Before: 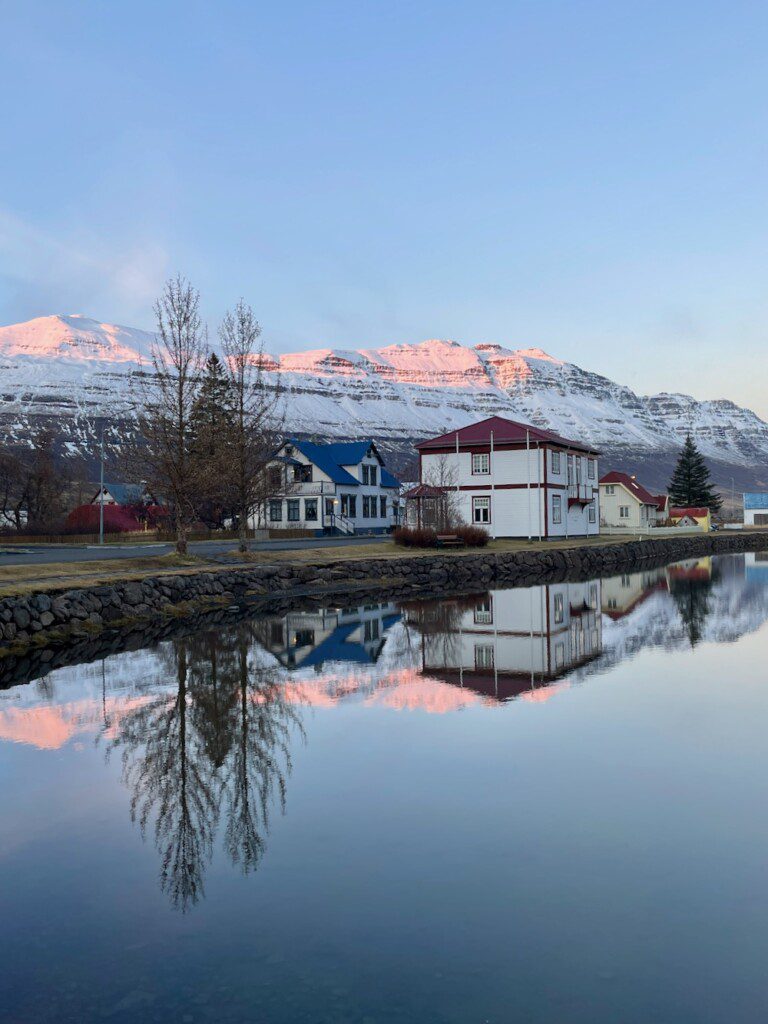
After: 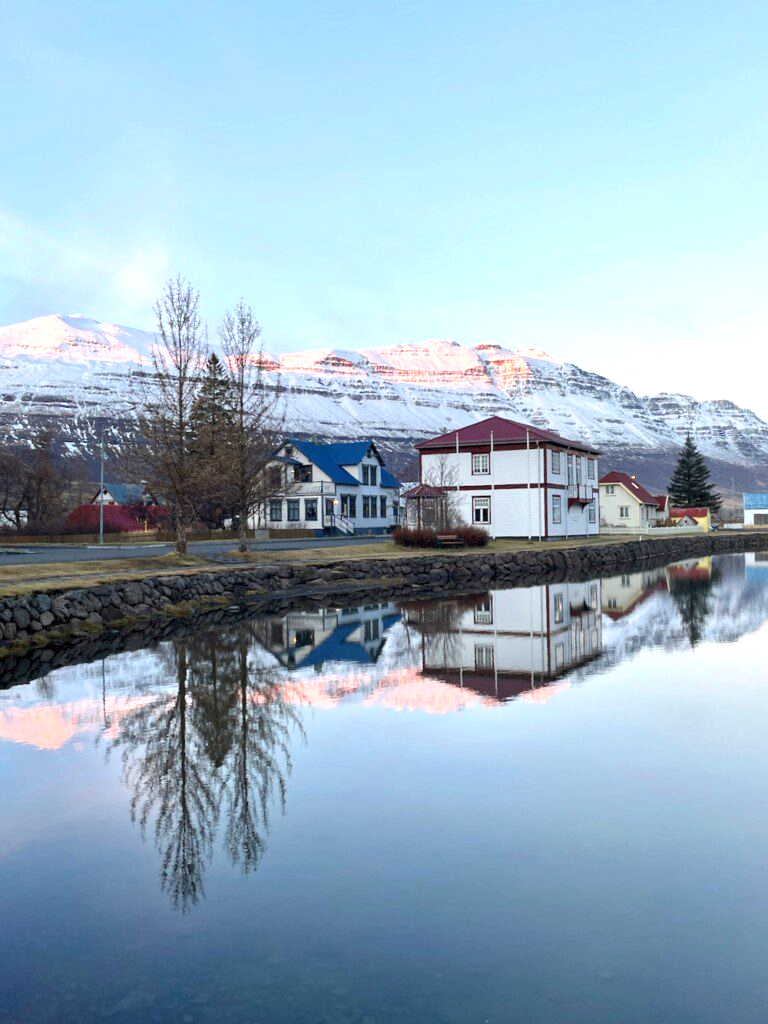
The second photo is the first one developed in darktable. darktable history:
exposure: exposure 0.779 EV, compensate highlight preservation false
